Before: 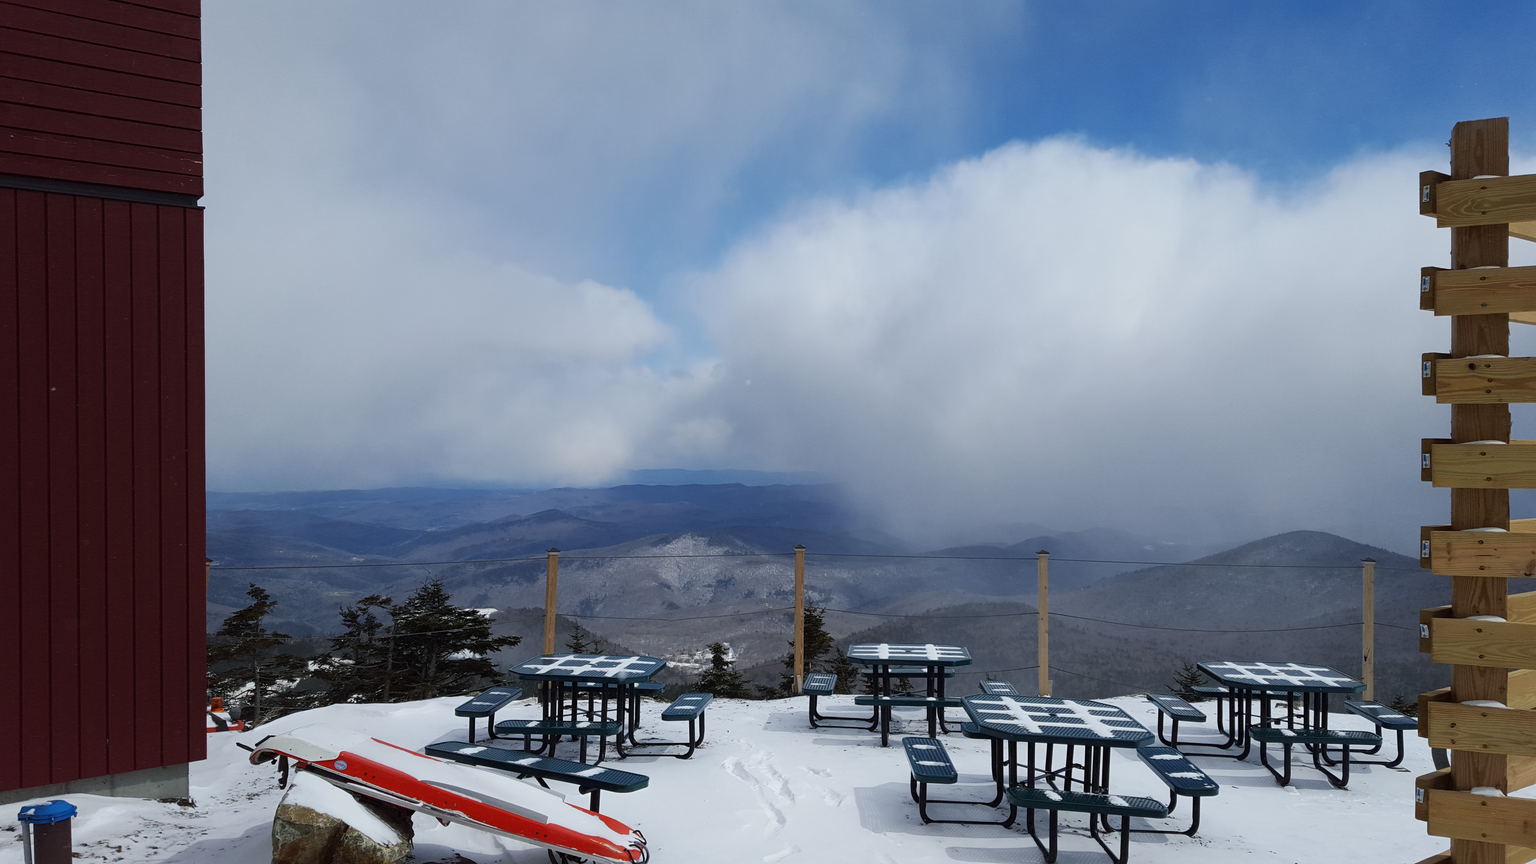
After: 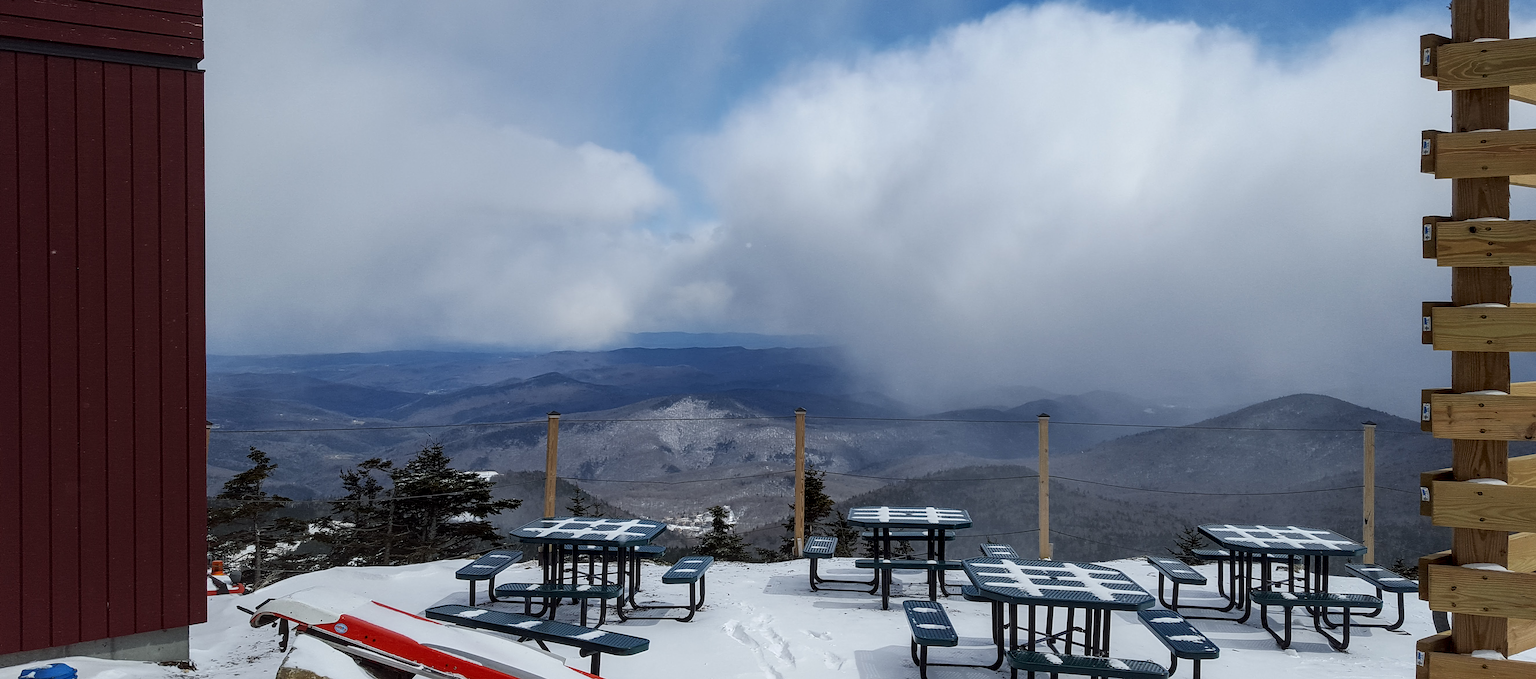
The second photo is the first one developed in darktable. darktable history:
local contrast: detail 130%
sharpen: on, module defaults
crop and rotate: top 15.958%, bottom 5.438%
